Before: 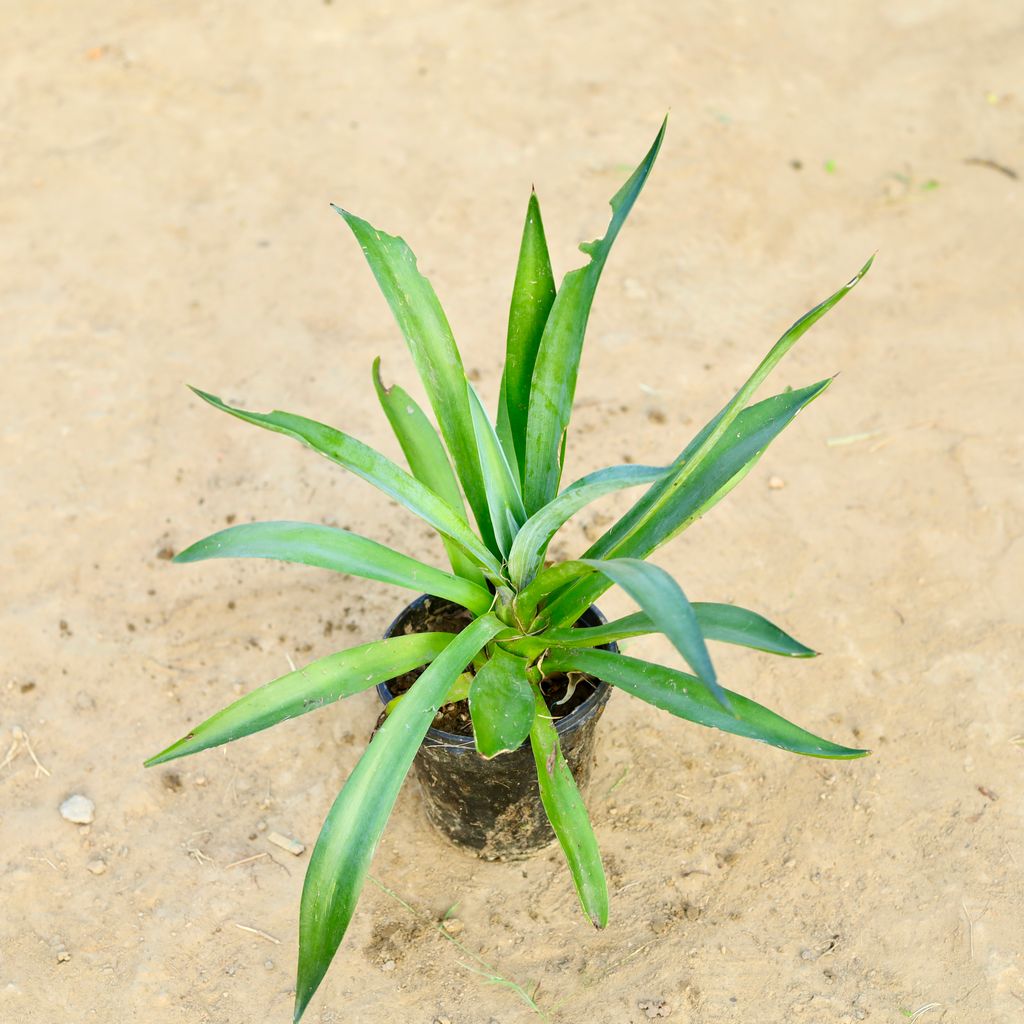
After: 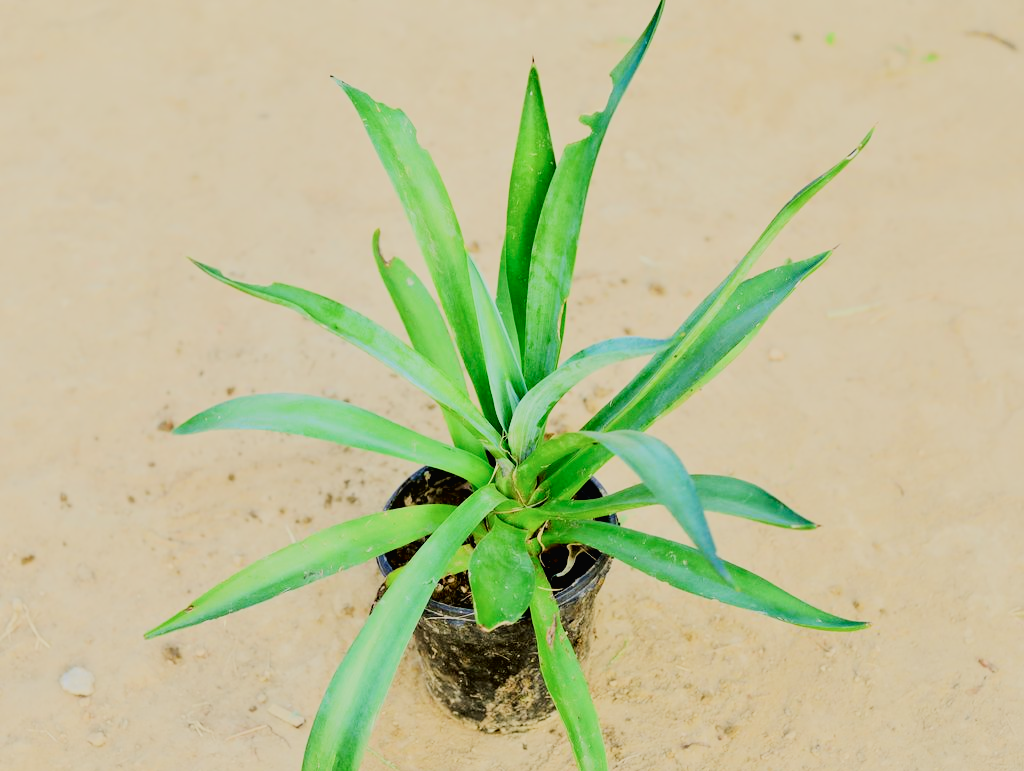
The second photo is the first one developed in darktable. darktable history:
filmic rgb: black relative exposure -6.13 EV, white relative exposure 6.97 EV, hardness 2.25
crop and rotate: top 12.51%, bottom 12.163%
tone curve: curves: ch0 [(0, 0.013) (0.054, 0.018) (0.205, 0.191) (0.289, 0.292) (0.39, 0.424) (0.493, 0.551) (0.666, 0.743) (0.795, 0.841) (1, 0.998)]; ch1 [(0, 0) (0.385, 0.343) (0.439, 0.415) (0.494, 0.495) (0.501, 0.501) (0.51, 0.509) (0.548, 0.554) (0.586, 0.601) (0.66, 0.687) (0.783, 0.804) (1, 1)]; ch2 [(0, 0) (0.304, 0.31) (0.403, 0.399) (0.441, 0.428) (0.47, 0.469) (0.498, 0.496) (0.524, 0.538) (0.566, 0.579) (0.633, 0.665) (0.7, 0.711) (1, 1)], color space Lab, independent channels, preserve colors none
